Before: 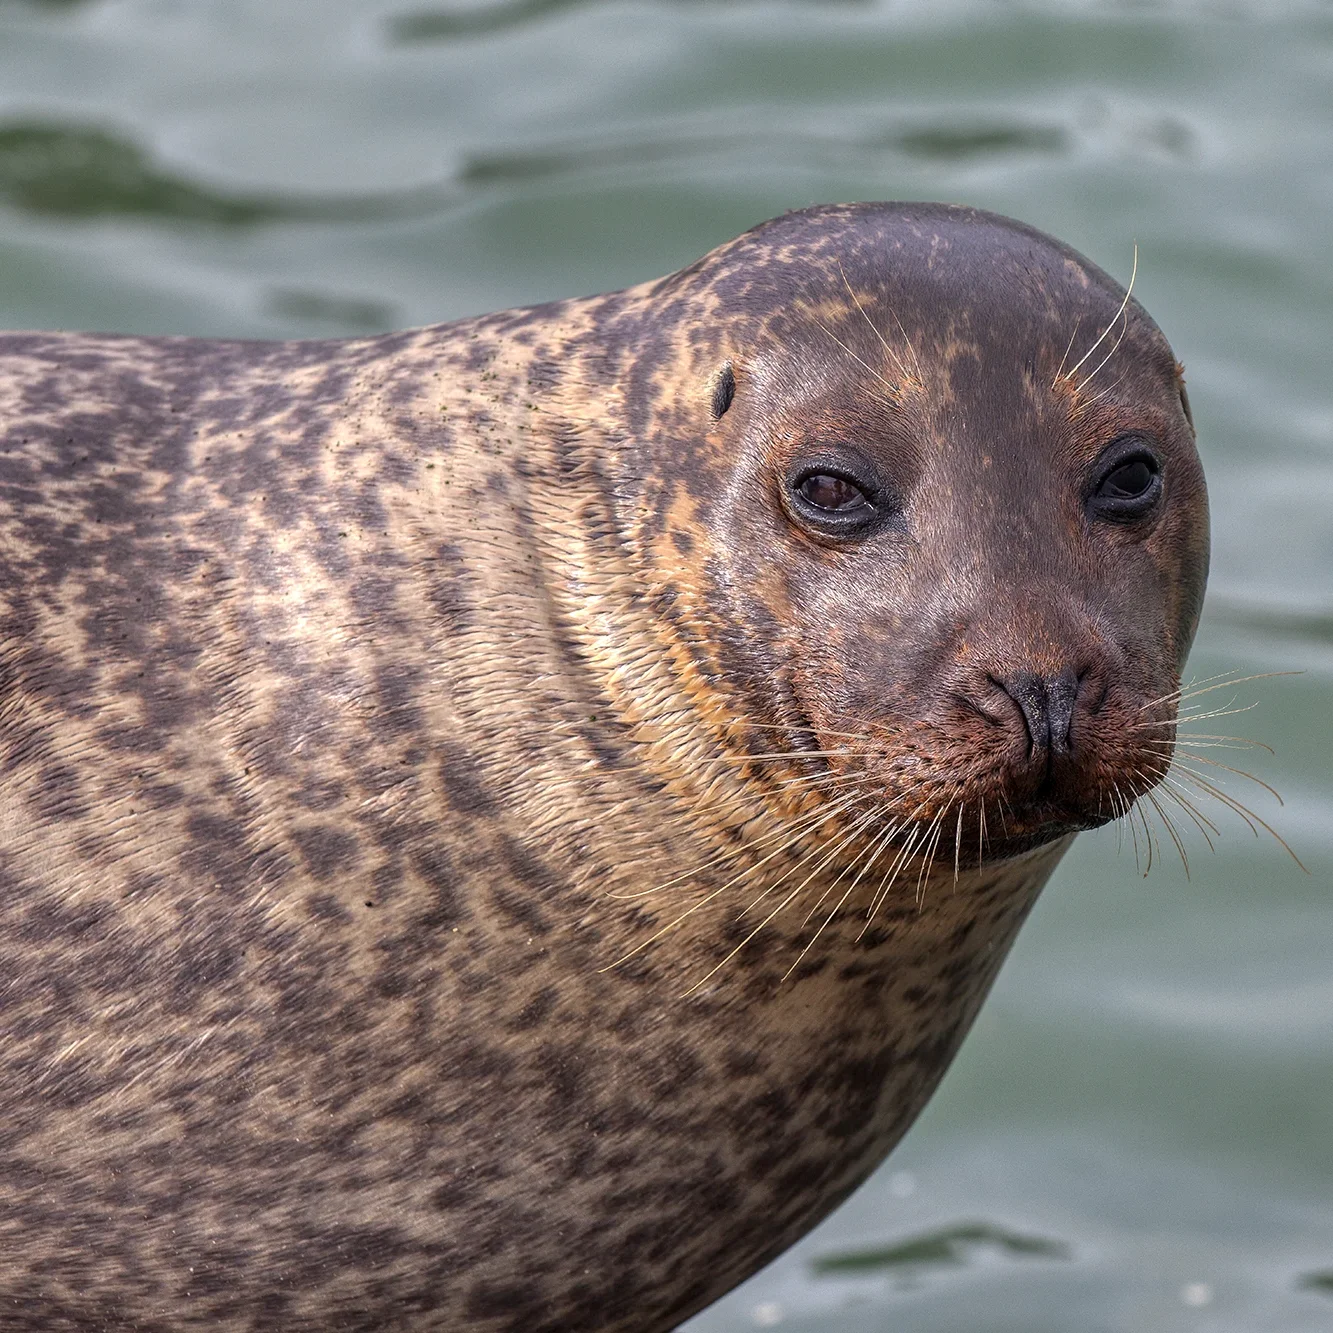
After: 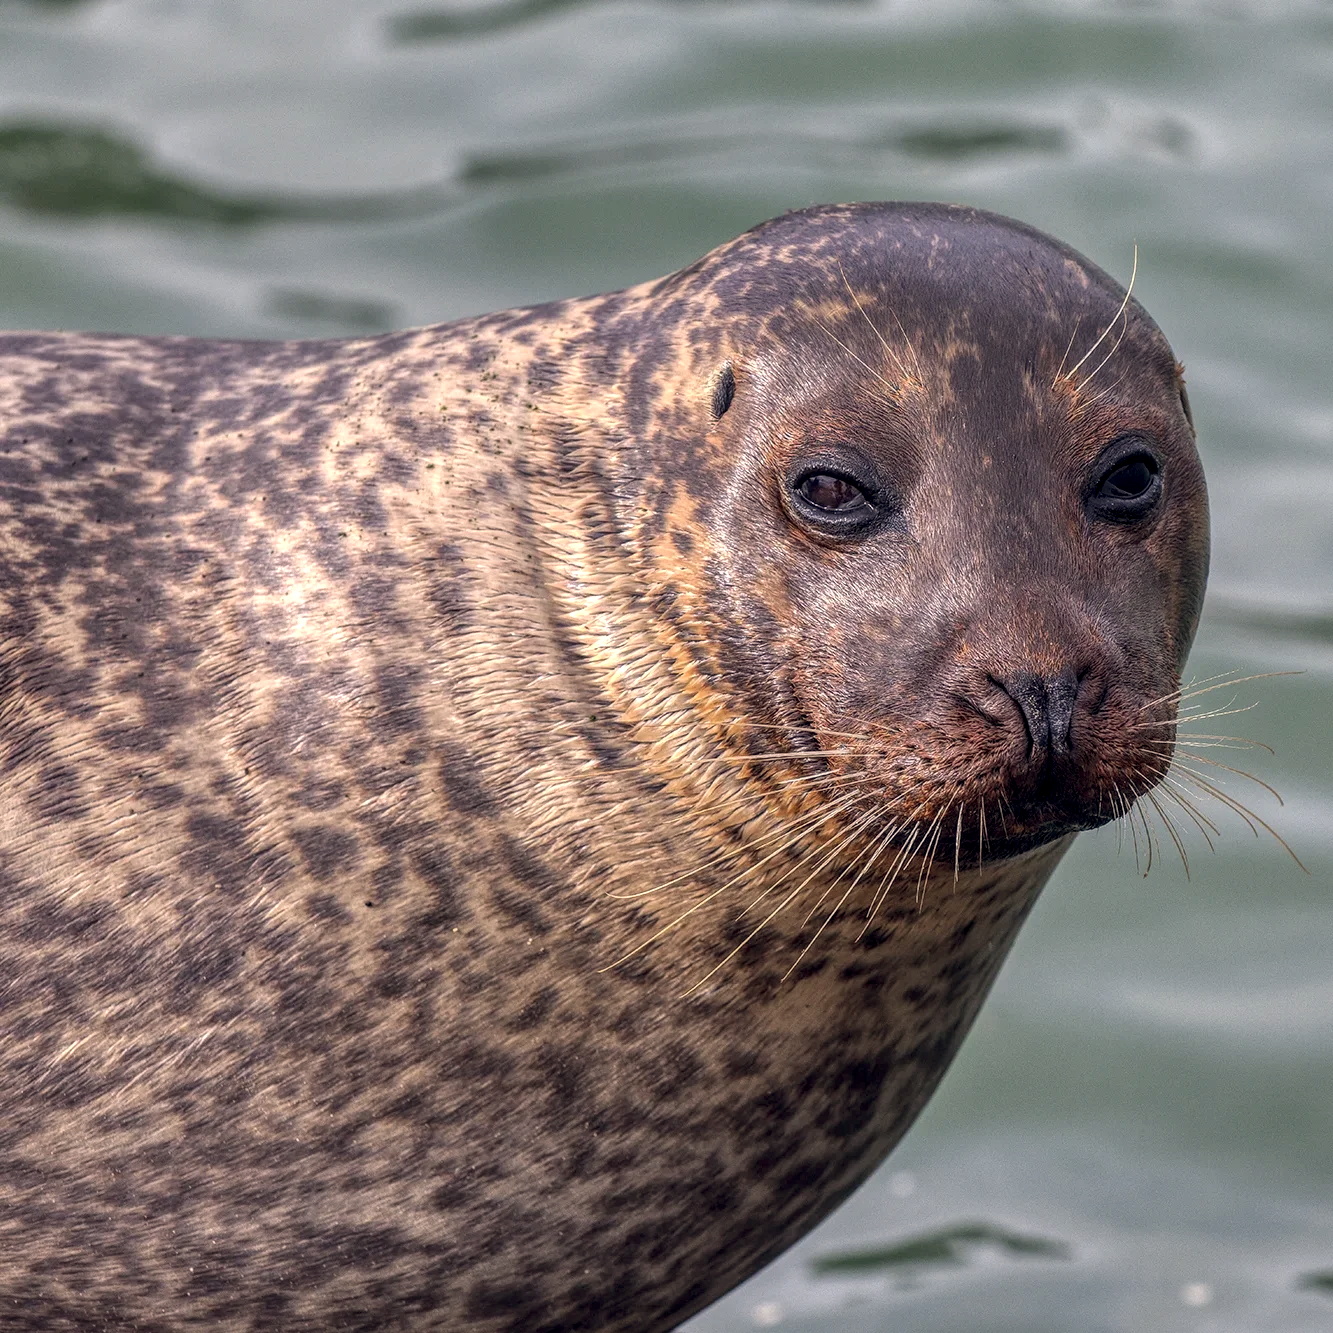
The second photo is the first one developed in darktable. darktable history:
local contrast: on, module defaults
color balance rgb: shadows lift › hue 87.51°, highlights gain › chroma 1.62%, highlights gain › hue 55.1°, global offset › chroma 0.06%, global offset › hue 253.66°, linear chroma grading › global chroma 0.5%
